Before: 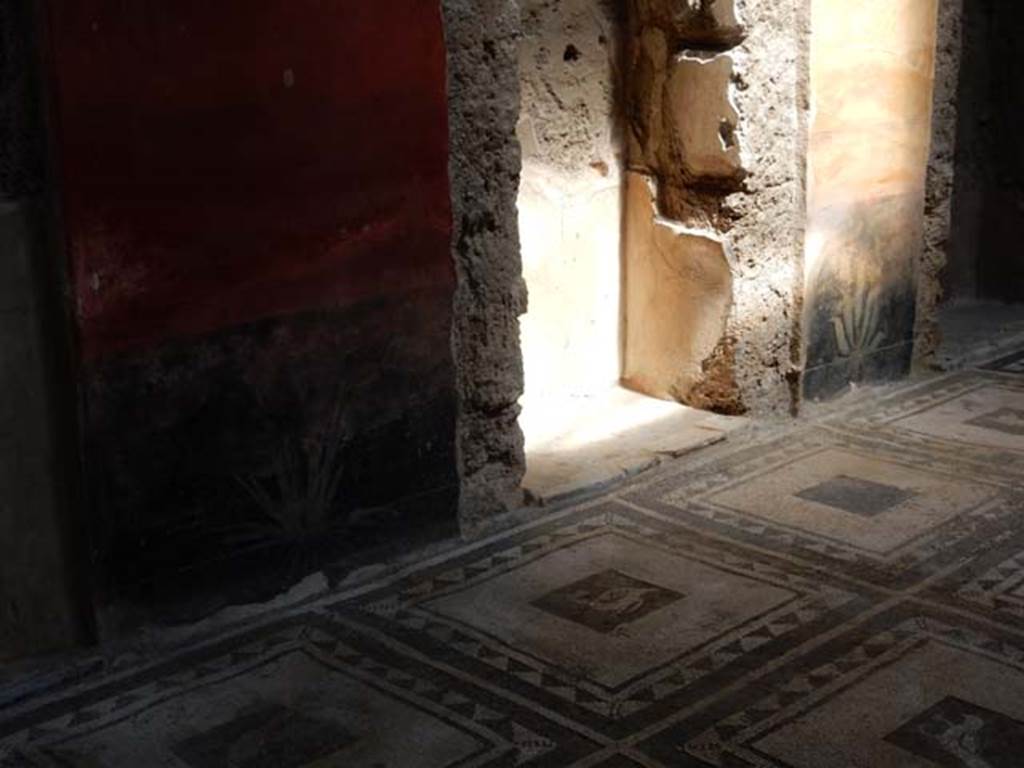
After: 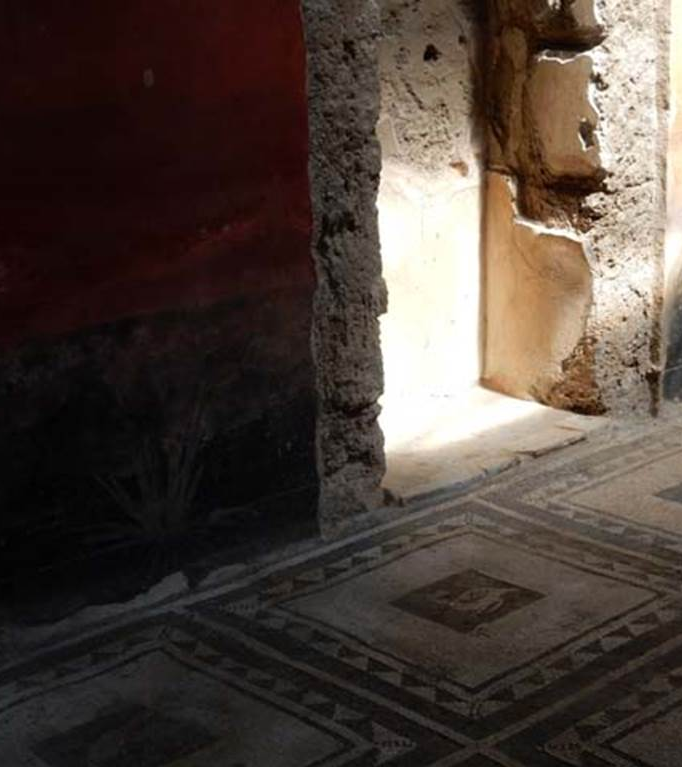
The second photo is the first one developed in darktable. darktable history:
levels: white 99.99%
crop and rotate: left 13.698%, right 19.627%
tone equalizer: on, module defaults
